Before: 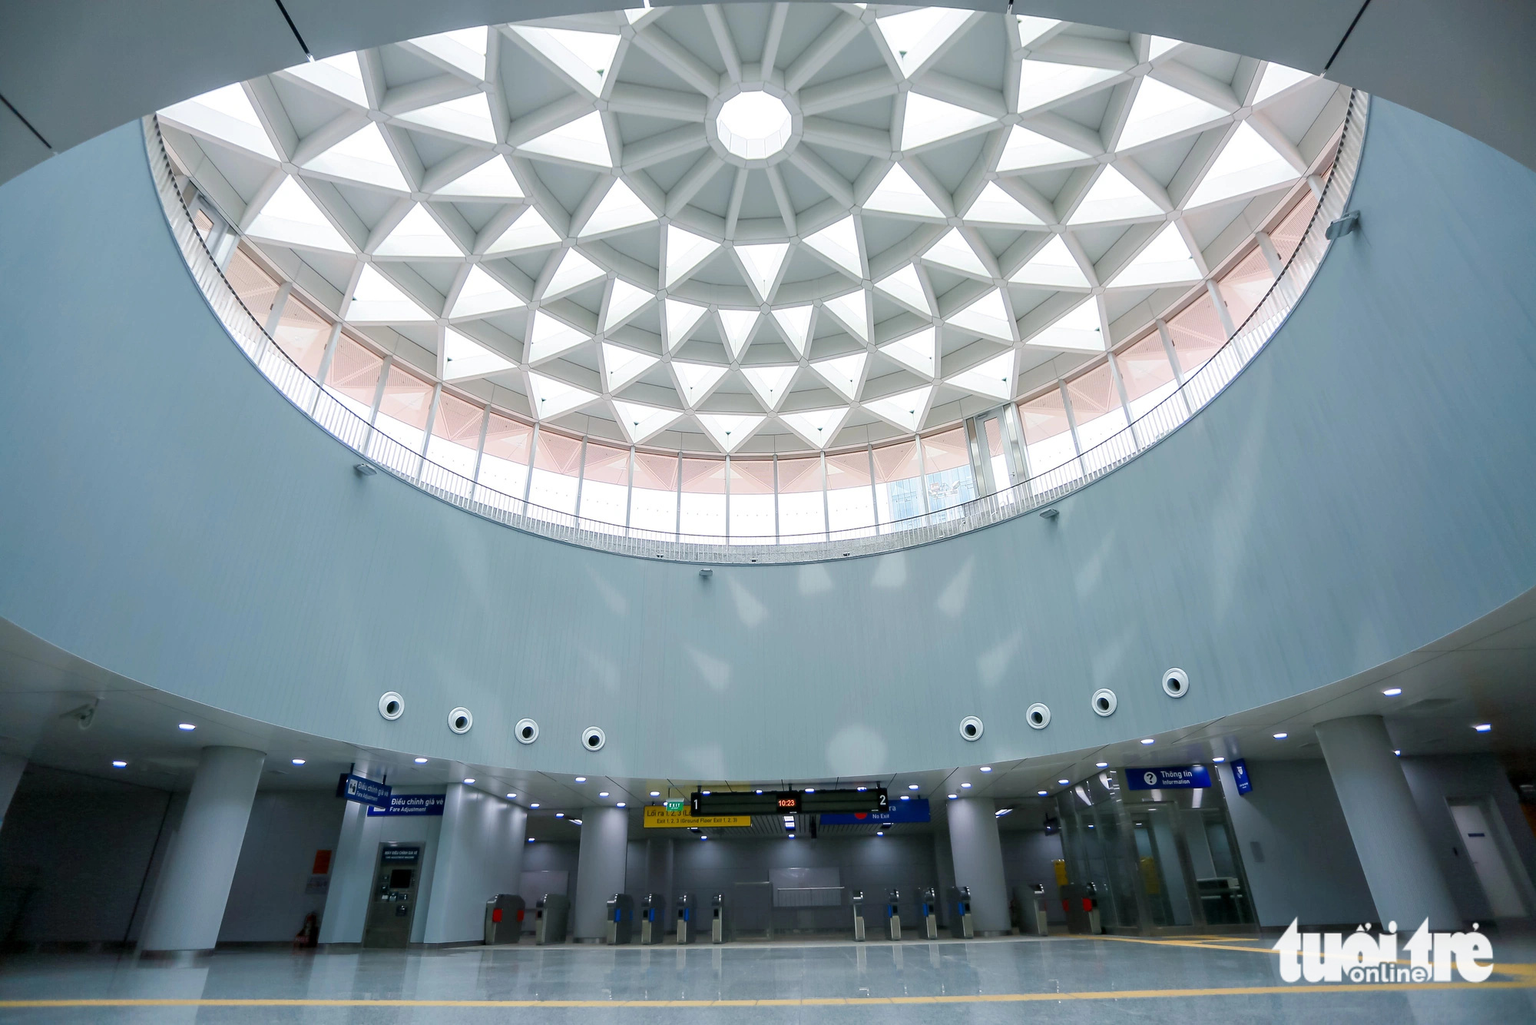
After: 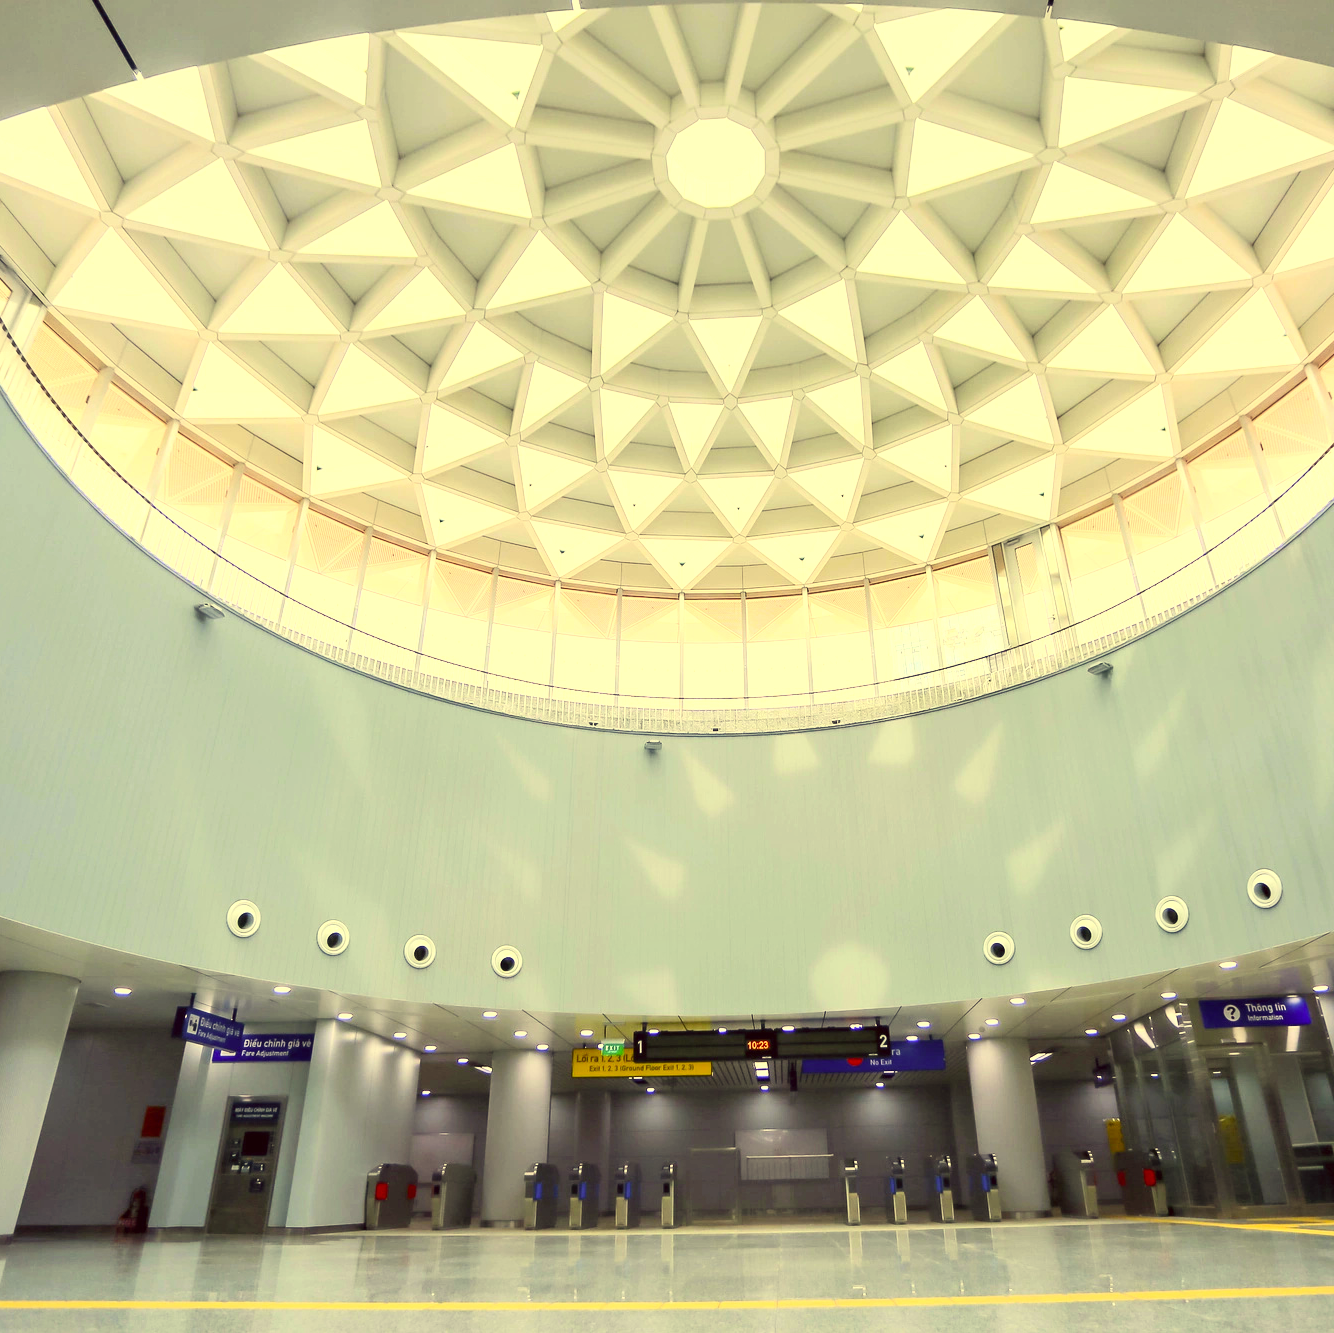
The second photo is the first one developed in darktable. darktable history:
color correction: highlights a* -0.428, highlights b* 39.57, shadows a* 9.38, shadows b* -0.572
shadows and highlights: shadows 36.93, highlights -28.12, highlights color adjustment 72.43%, soften with gaussian
crop and rotate: left 13.331%, right 19.968%
exposure: black level correction 0, exposure 0.499 EV, compensate highlight preservation false
contrast brightness saturation: contrast 0.196, brightness 0.148, saturation 0.145
